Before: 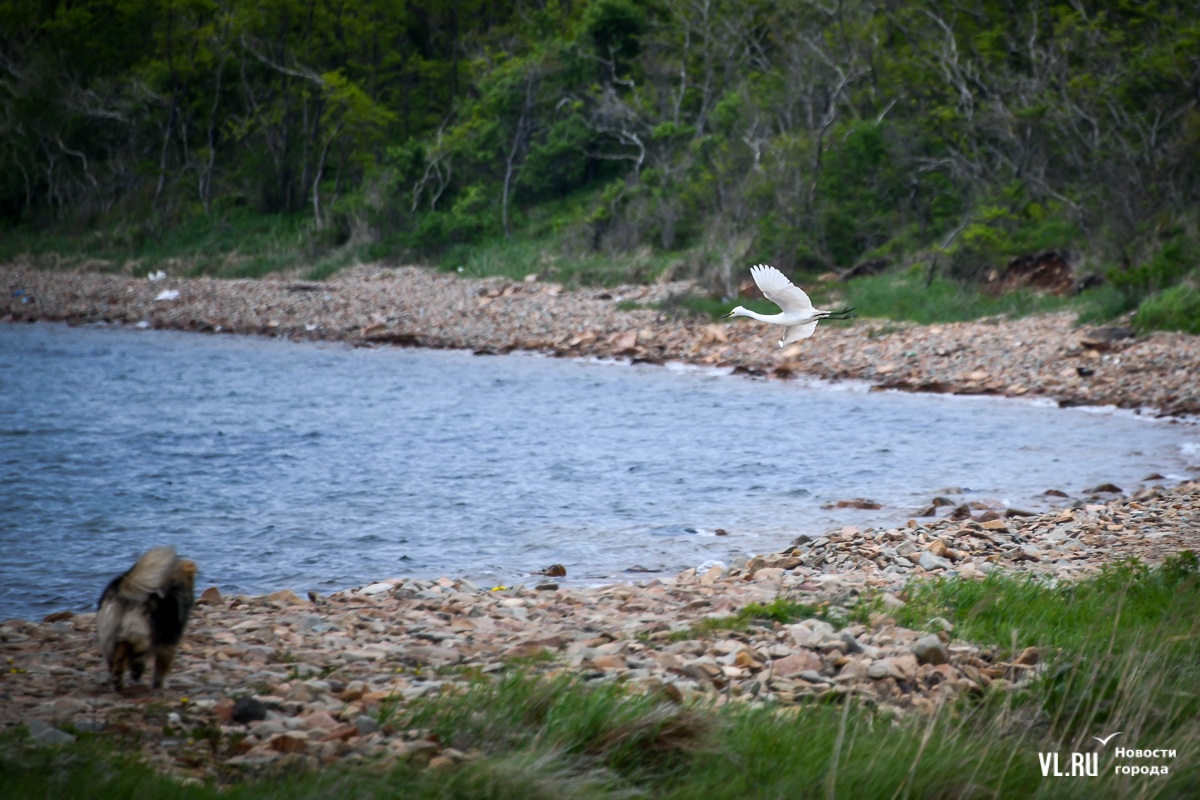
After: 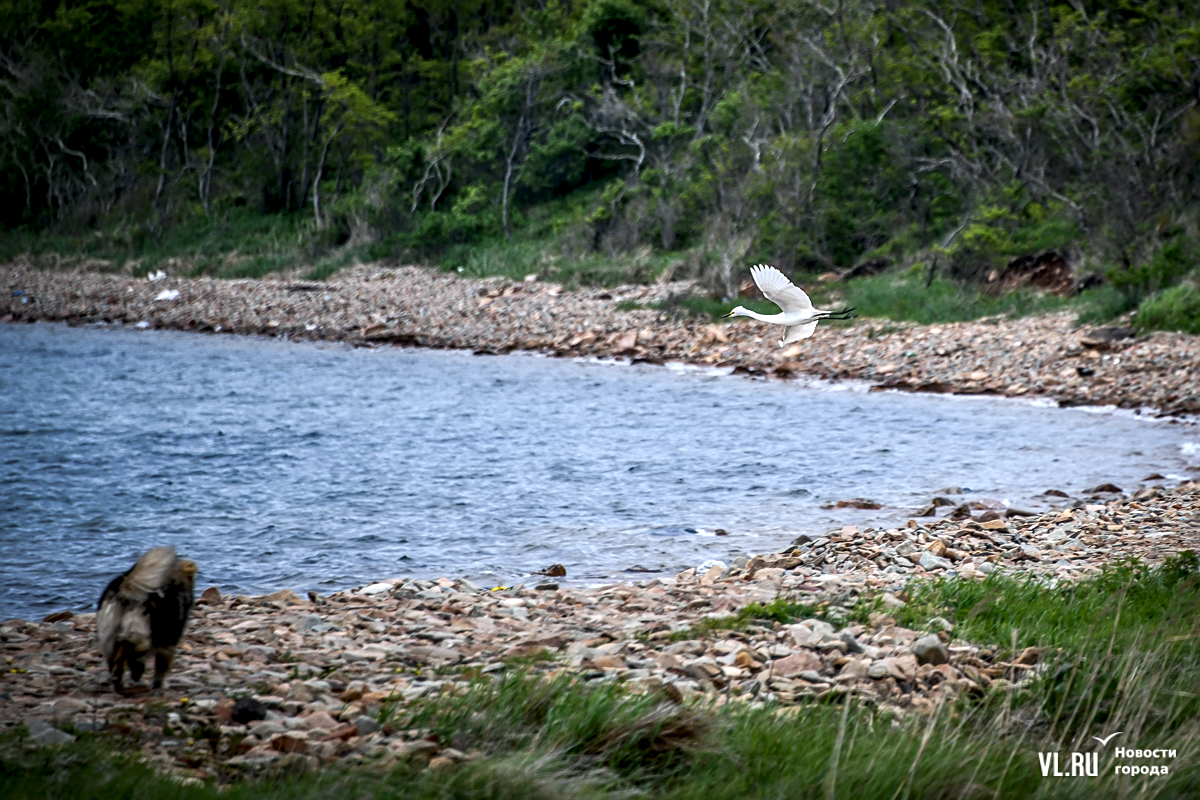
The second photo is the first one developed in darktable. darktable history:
sharpen: on, module defaults
local contrast: detail 150%
